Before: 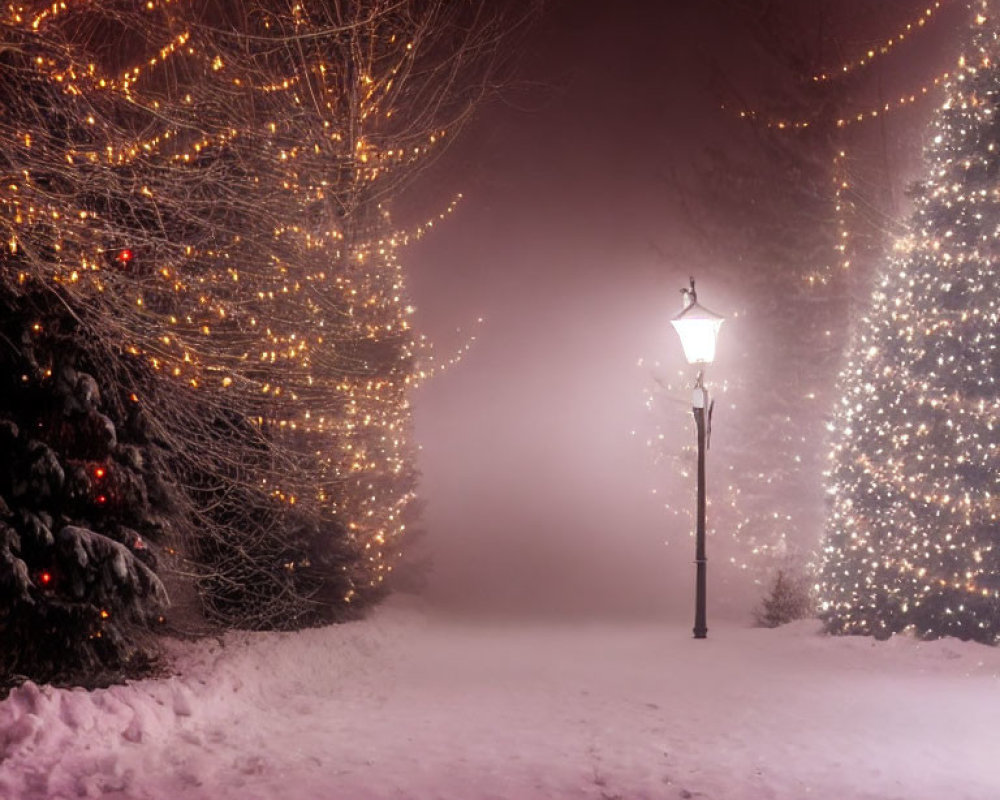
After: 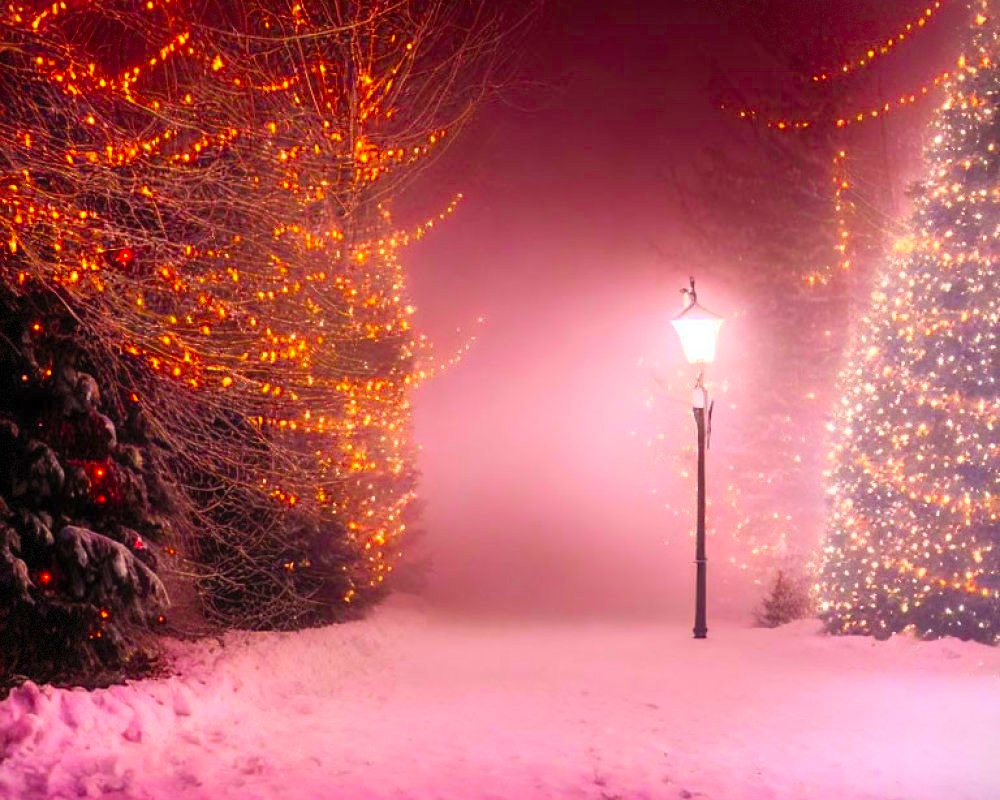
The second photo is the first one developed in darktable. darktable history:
vignetting: fall-off start 97.28%, fall-off radius 79%, brightness -0.462, saturation -0.3, width/height ratio 1.114, dithering 8-bit output, unbound false
contrast brightness saturation: contrast 0.2, brightness 0.2, saturation 0.8
color balance rgb: perceptual saturation grading › global saturation 40%, global vibrance 15%
white balance: emerald 1
